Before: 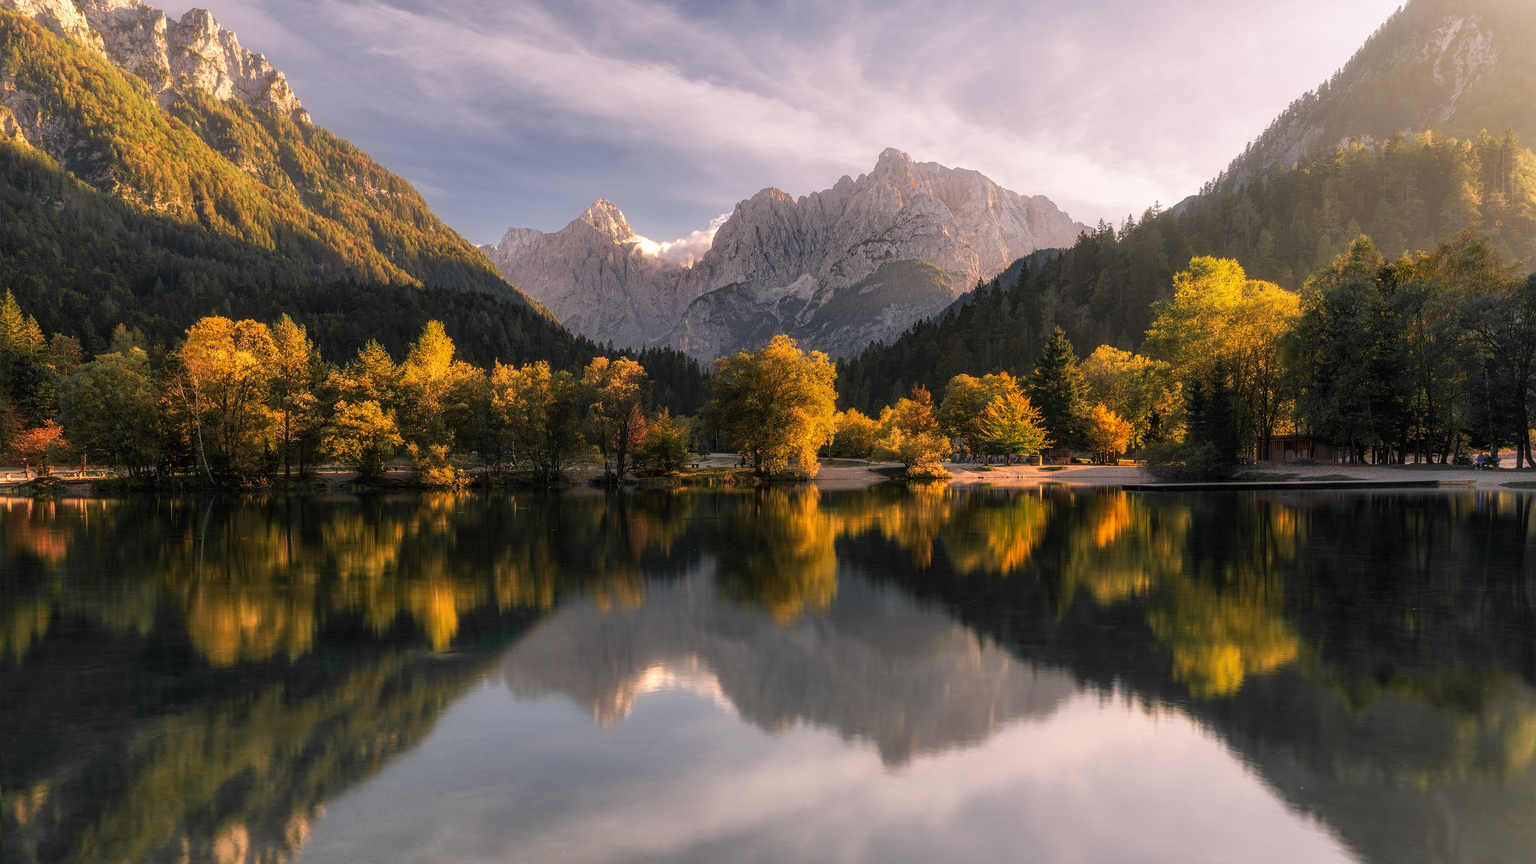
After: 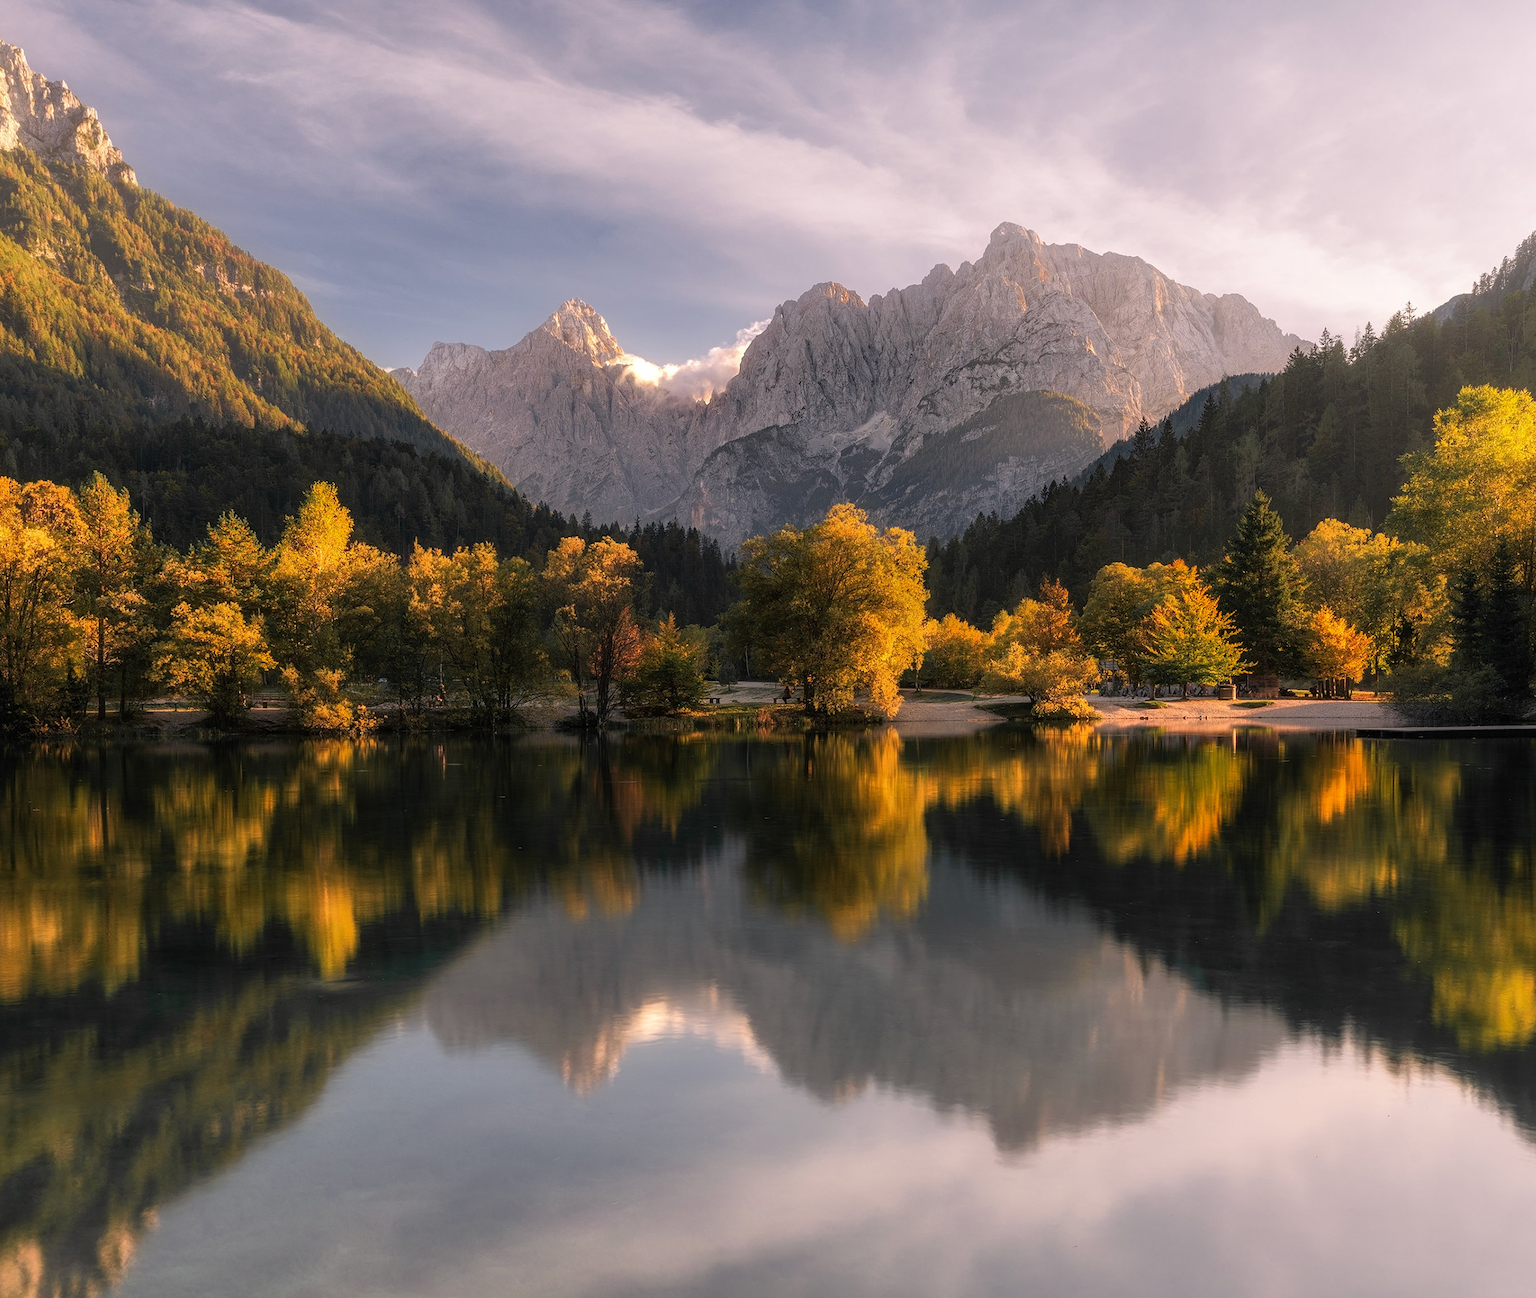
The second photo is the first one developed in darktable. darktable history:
crop and rotate: left 14.333%, right 19.152%
